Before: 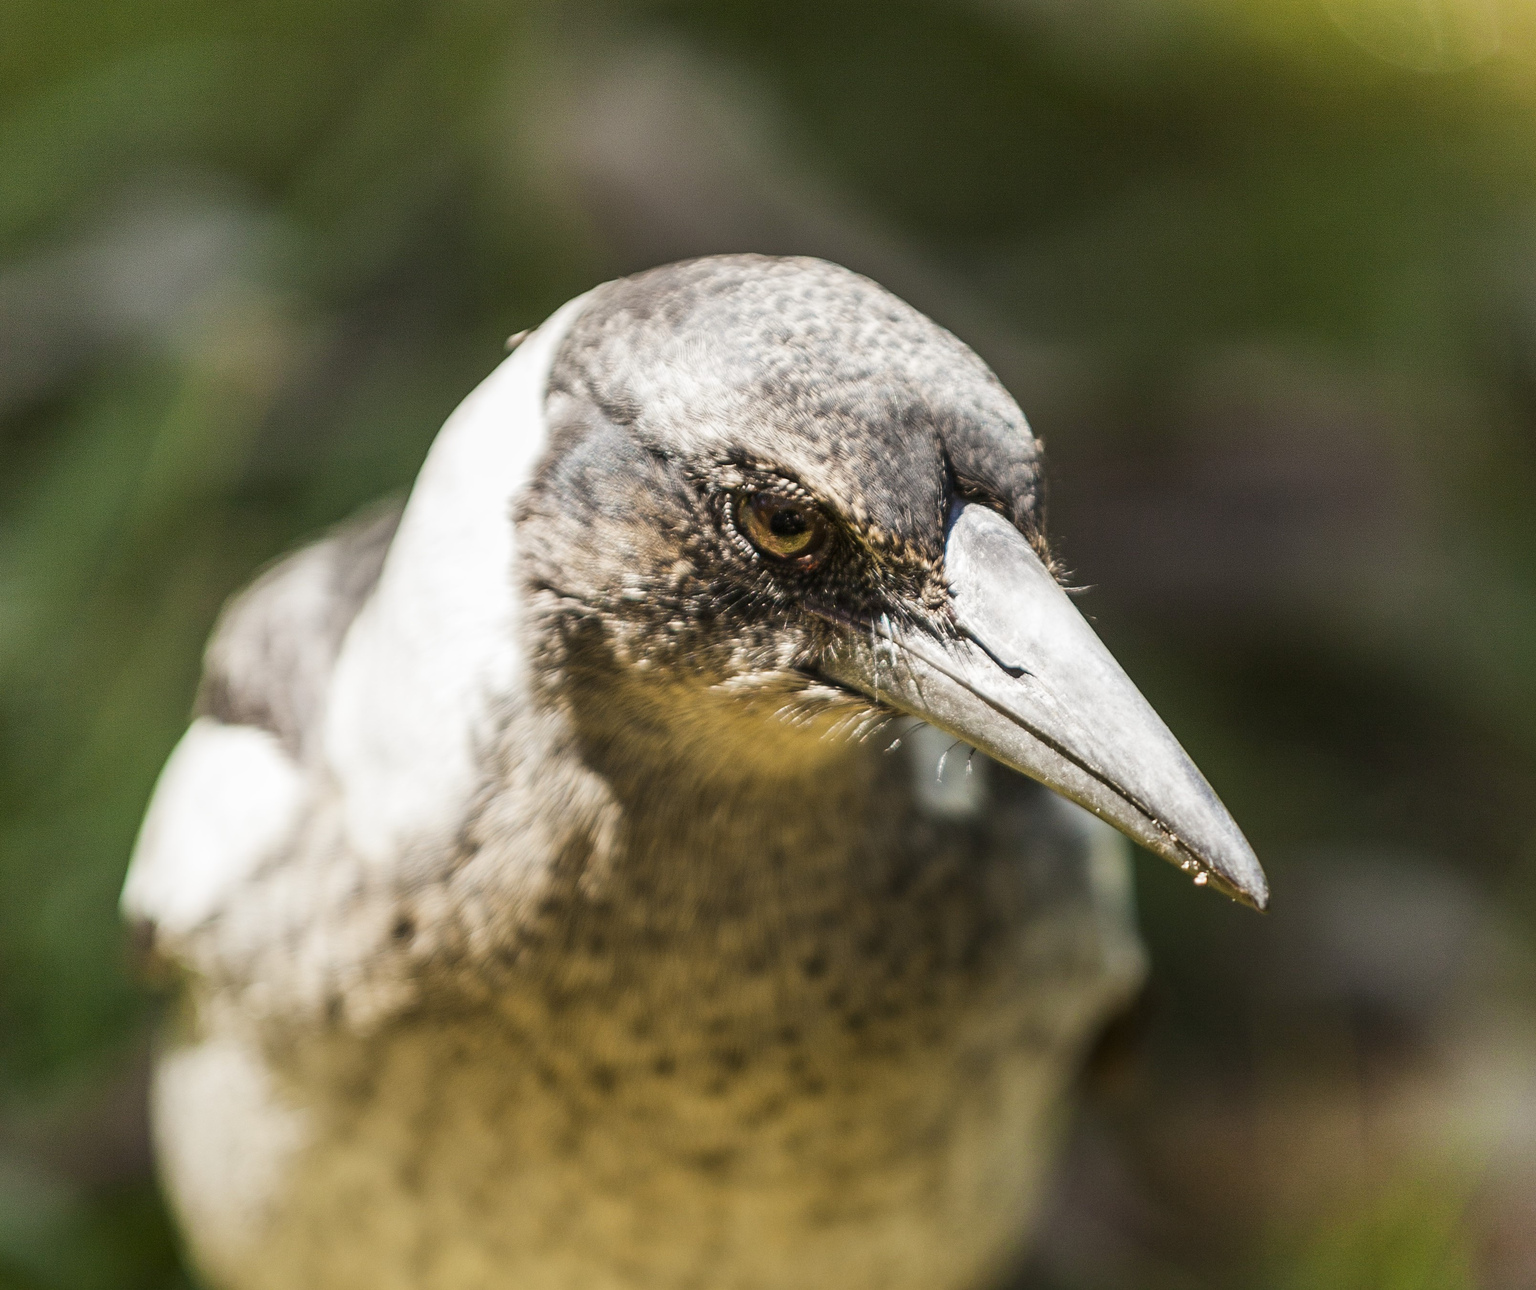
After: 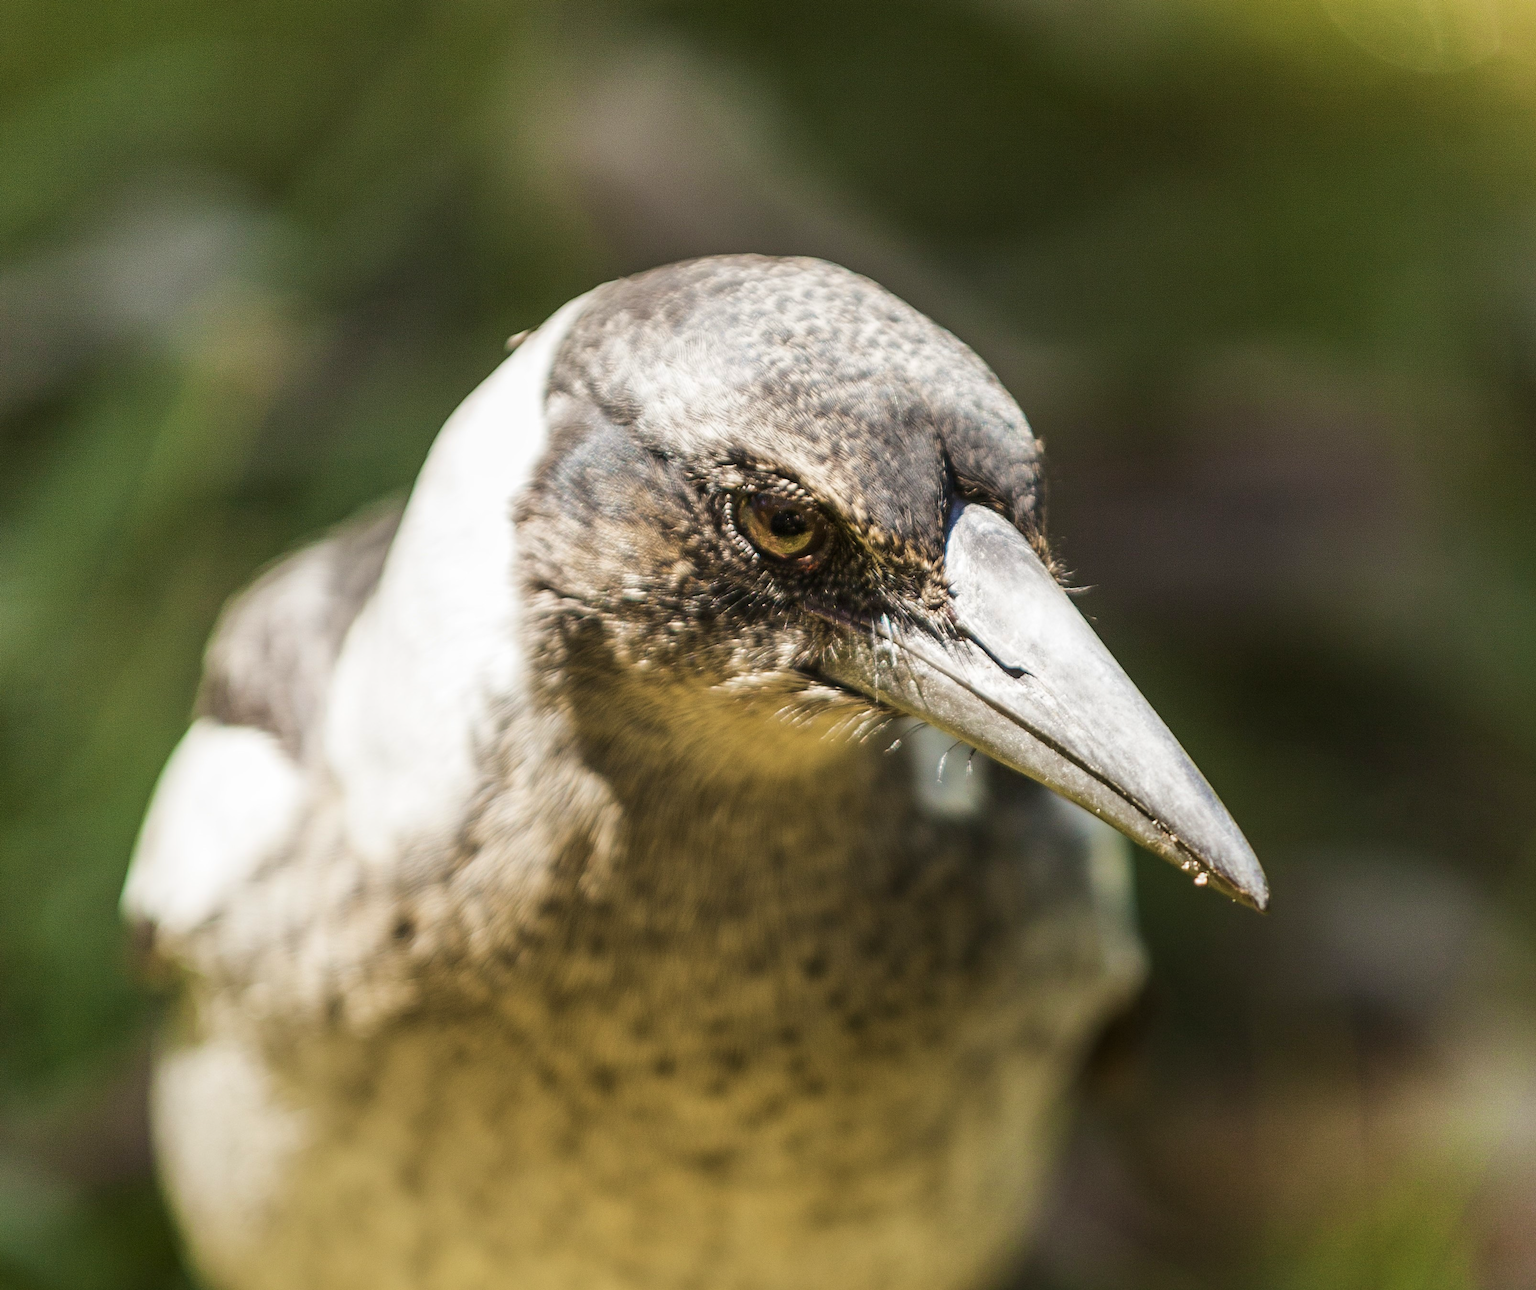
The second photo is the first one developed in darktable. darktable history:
velvia: on, module defaults
tone equalizer: -8 EV -1.84 EV, -7 EV -1.16 EV, -6 EV -1.62 EV, smoothing diameter 25%, edges refinement/feathering 10, preserve details guided filter
